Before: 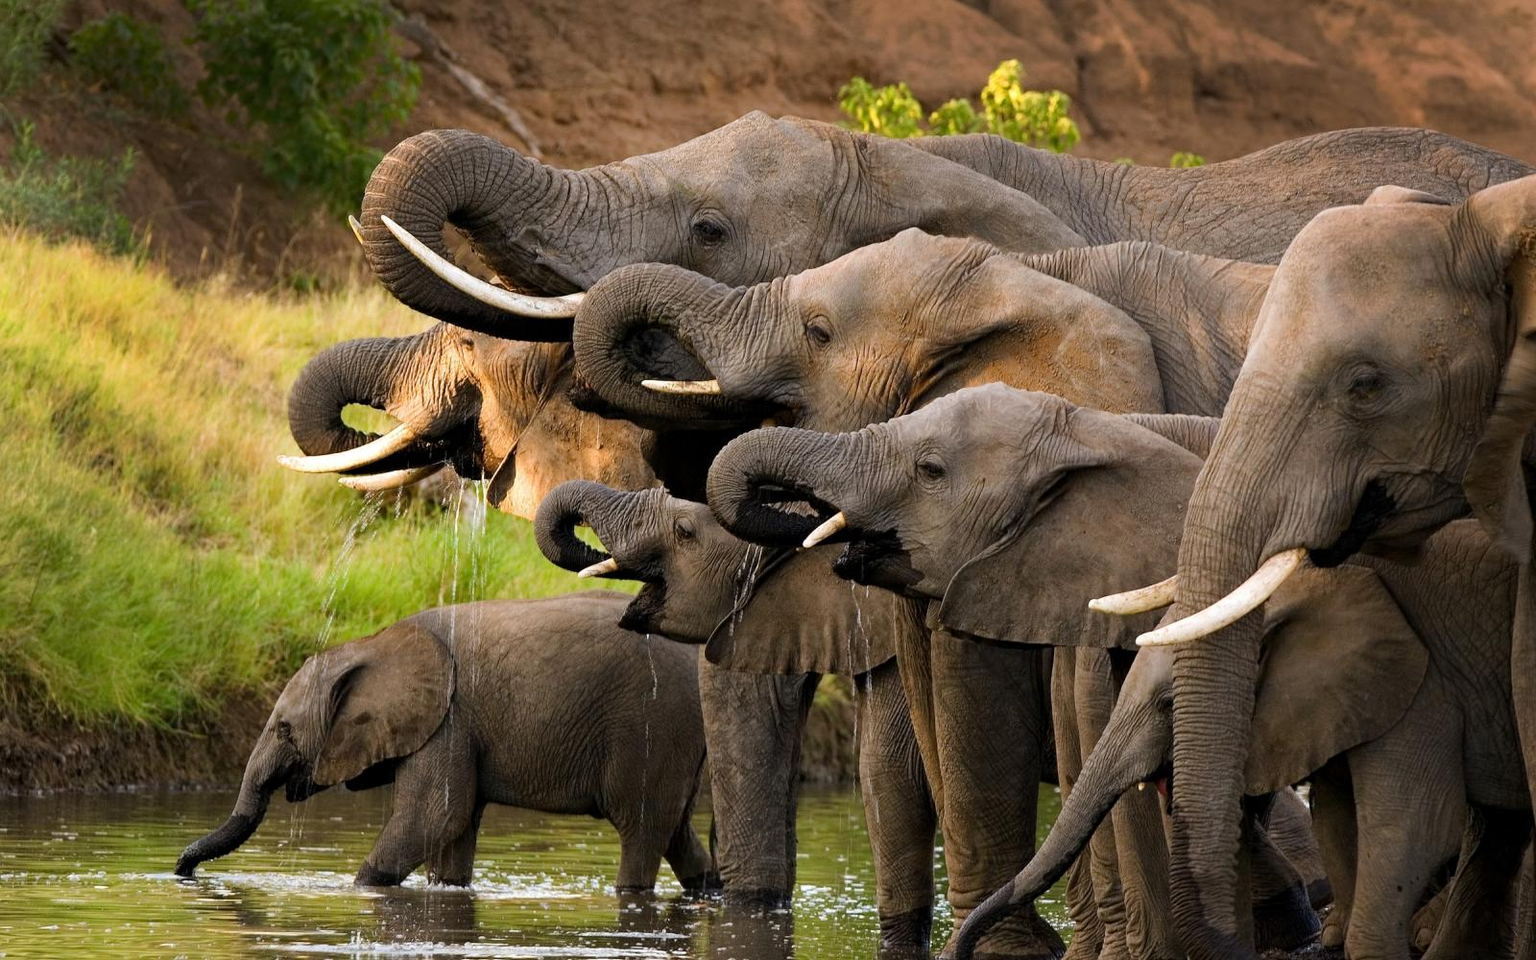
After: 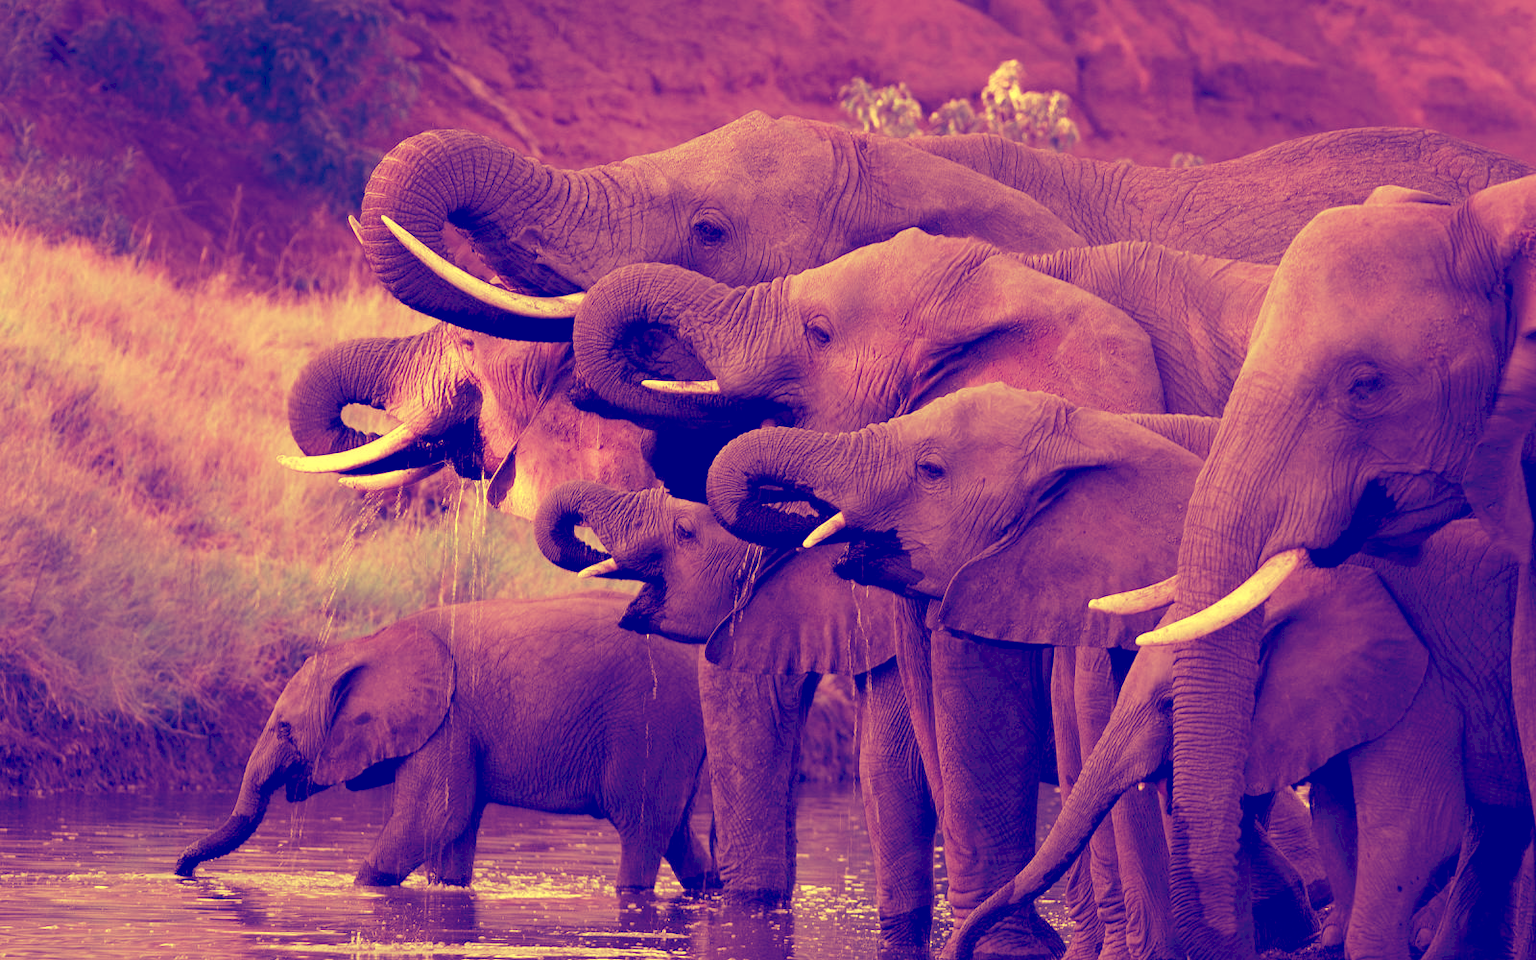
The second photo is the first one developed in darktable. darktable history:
tone curve: curves: ch0 [(0, 0) (0.003, 0.126) (0.011, 0.129) (0.025, 0.133) (0.044, 0.143) (0.069, 0.155) (0.1, 0.17) (0.136, 0.189) (0.177, 0.217) (0.224, 0.25) (0.277, 0.293) (0.335, 0.346) (0.399, 0.398) (0.468, 0.456) (0.543, 0.517) (0.623, 0.583) (0.709, 0.659) (0.801, 0.756) (0.898, 0.856) (1, 1)], preserve colors none
color look up table: target L [101.29, 100.34, 94.81, 97.18, 90.99, 90.7, 70.62, 71.36, 63.53, 64.9, 47.24, 50.17, 23.6, 20.91, 201.5, 84.38, 84.77, 70.93, 63.74, 58.88, 57.36, 56.22, 58.32, 50.83, 42.45, 46.6, 33.8, 22.55, 85.41, 72.63, 58.77, 62.16, 60.66, 58.8, 58.16, 39.68, 54.09, 52.9, 43.41, 10.99, 33.79, 6.109, 85.78, 79.56, 70.71, 51.85, 40.25, 40.34, 7.877], target a [-11.12, -15.23, -17.41, -29.2, -49.01, -67.65, -57.78, -3.374, -52.82, 10.73, -32.67, 43.67, 11.89, 43.19, 0, 18.72, 20.1, 30.71, 69.28, 61.66, 85.96, 89.49, 71.52, 86.01, 64.87, 81.33, 49.78, 62.74, 17.18, 32.62, 78.83, 28.27, 64.83, 83.54, 71.86, -21.35, 74.28, 50.9, 78.91, 38.54, 68.73, 51.35, -49.42, 4.678, -56.66, 25.45, -22.99, -22.59, 53.21], target b [57.21, 56.41, 48.98, 52.22, 43.64, 41.58, 19.82, 21.37, 9.2, 12.58, -14.69, -7.66, -50.9, -54.17, -0.001, 38.17, 39.88, 21.43, 13.56, 5.309, 4.839, 3.194, 4.797, -5.216, -17.84, -11.75, -32.8, -51.17, 39.42, 23.95, 5.827, 8.338, 8.077, 6.064, 5.399, -26.83, -1.362, -4.088, -17.73, -70.96, -32.42, -79.04, 36.22, 31.25, 17.56, -6.502, -25.08, -25.78, -76.17], num patches 49
